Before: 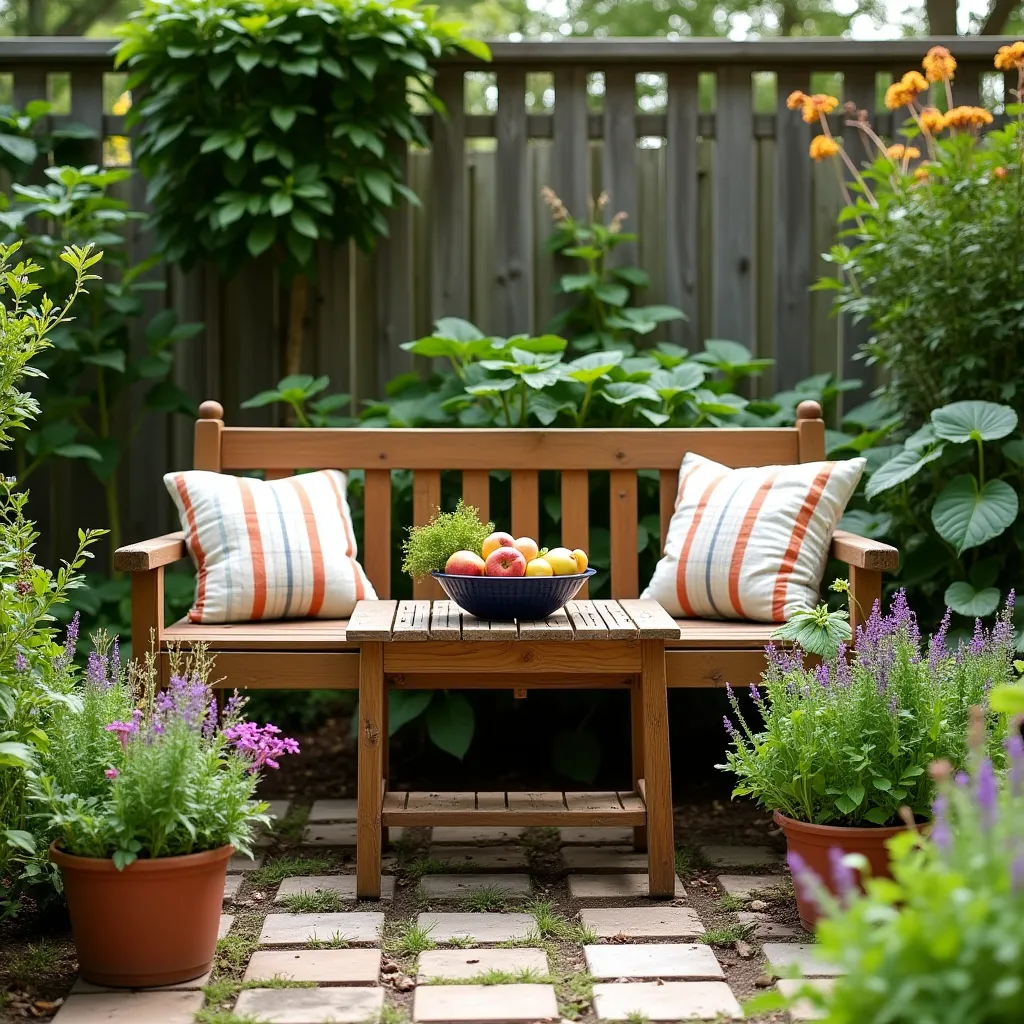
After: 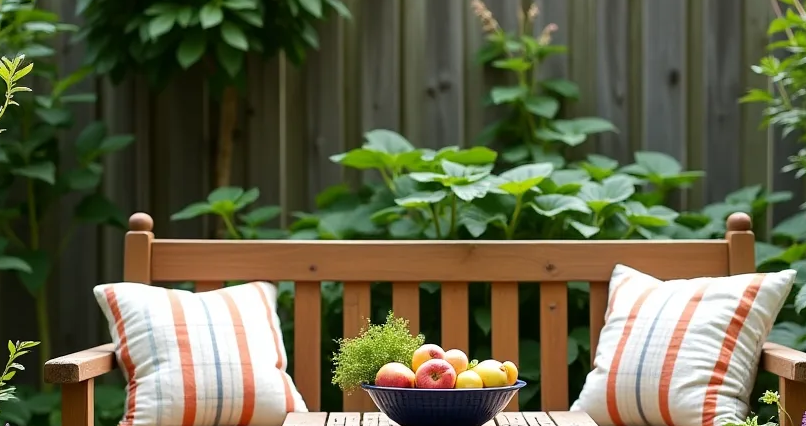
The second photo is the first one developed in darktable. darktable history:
crop: left 6.9%, top 18.388%, right 14.312%, bottom 40.003%
